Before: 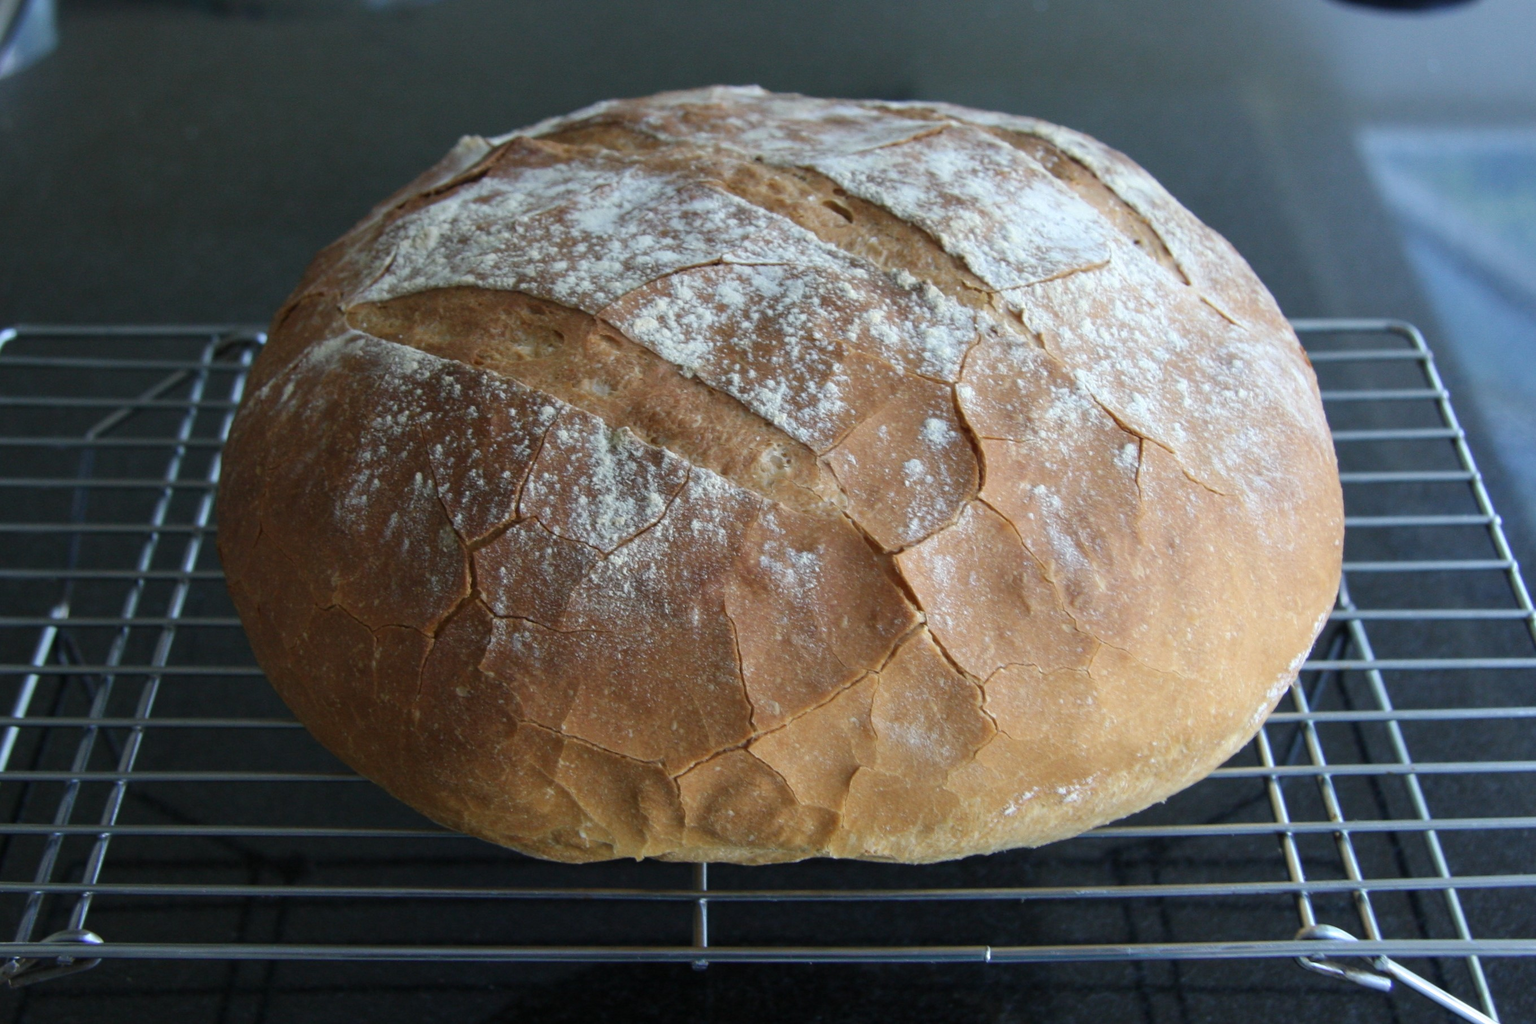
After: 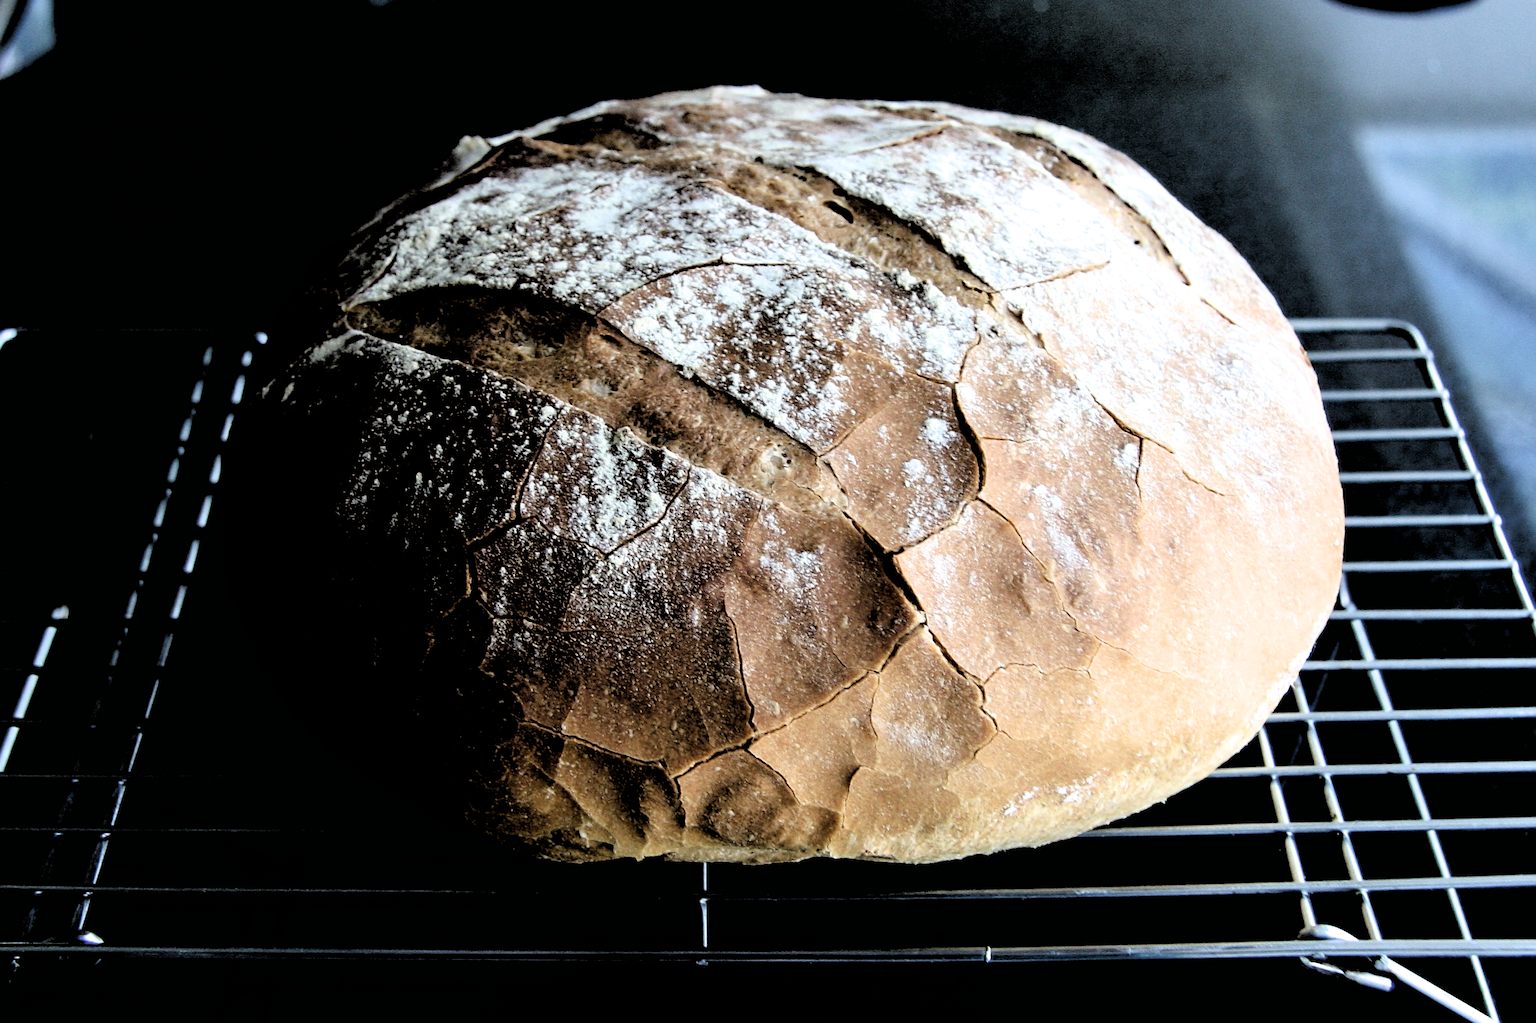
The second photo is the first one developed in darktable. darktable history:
filmic rgb: black relative exposure -1.03 EV, white relative exposure 2.11 EV, hardness 1.51, contrast 2.241, iterations of high-quality reconstruction 0
sharpen: on, module defaults
exposure: black level correction 0.007, exposure 0.155 EV, compensate exposure bias true, compensate highlight preservation false
